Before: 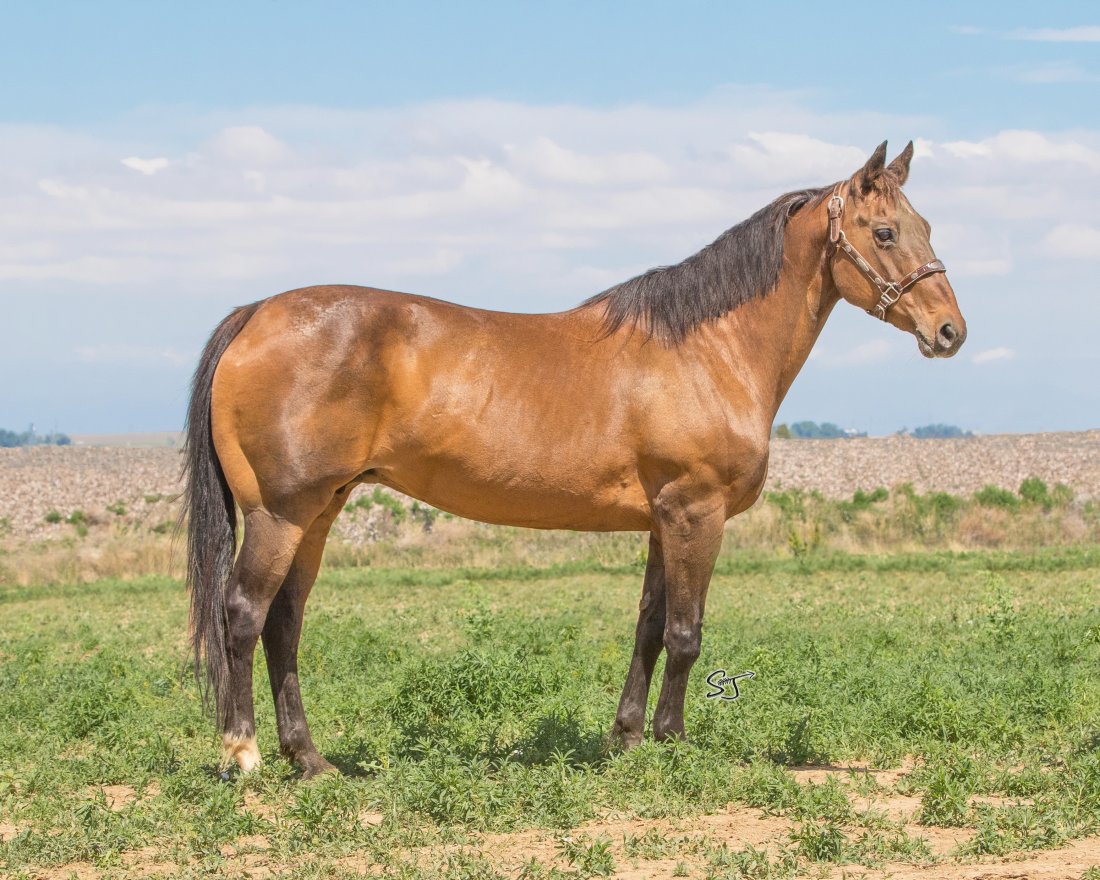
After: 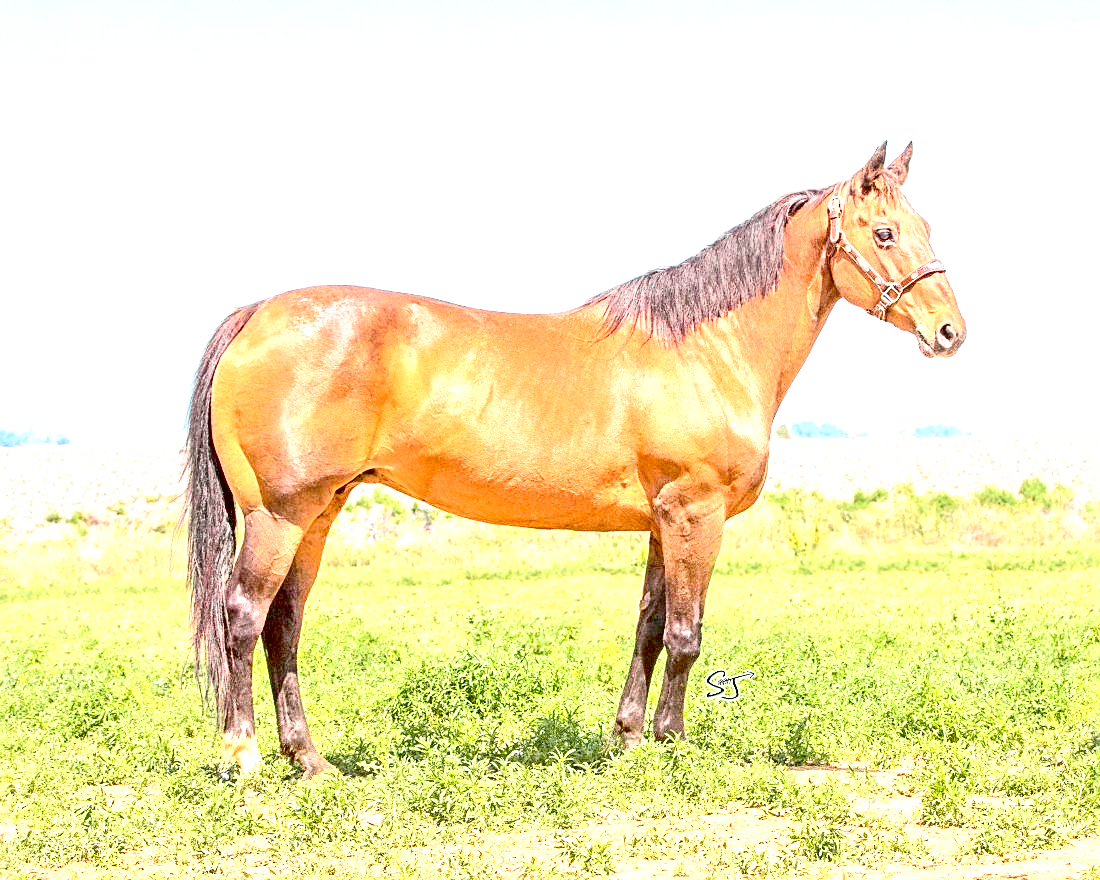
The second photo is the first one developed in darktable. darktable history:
sharpen: on, module defaults
exposure: black level correction 0.015, exposure 1.786 EV, compensate exposure bias true, compensate highlight preservation false
tone curve: curves: ch0 [(0, 0.023) (0.217, 0.19) (0.754, 0.801) (1, 0.977)]; ch1 [(0, 0) (0.392, 0.398) (0.5, 0.5) (0.521, 0.529) (0.56, 0.592) (1, 1)]; ch2 [(0, 0) (0.5, 0.5) (0.579, 0.561) (0.65, 0.657) (1, 1)], color space Lab, independent channels, preserve colors none
